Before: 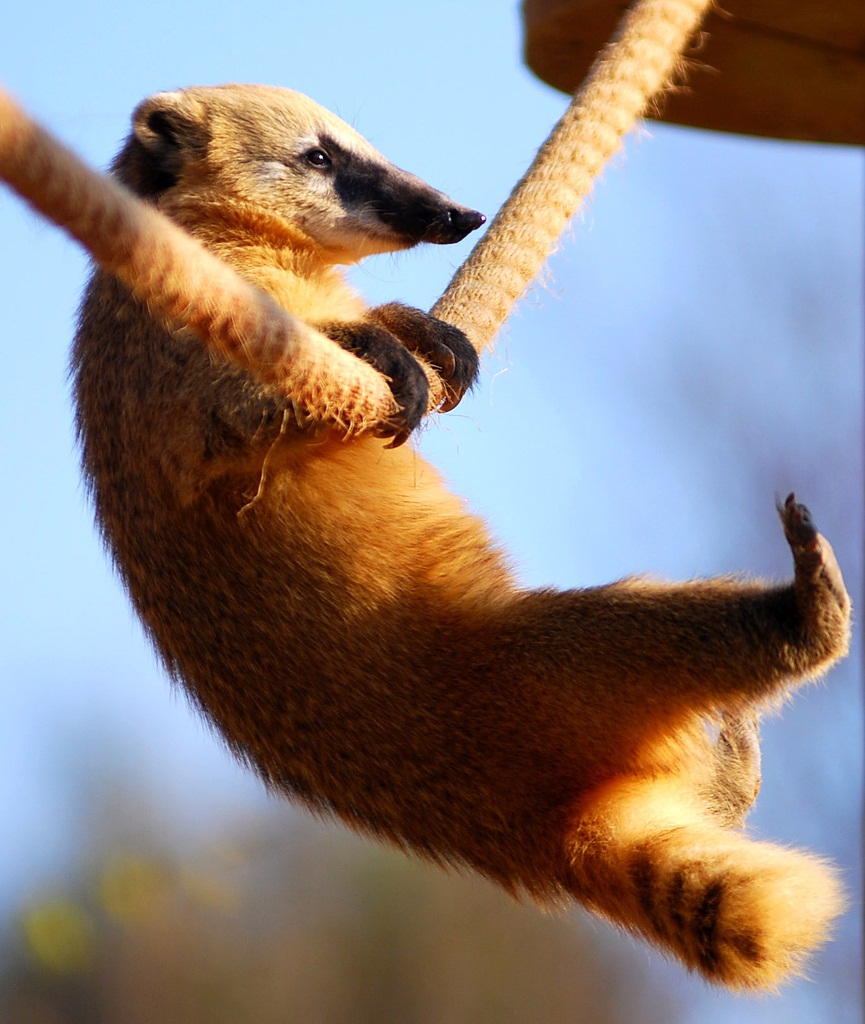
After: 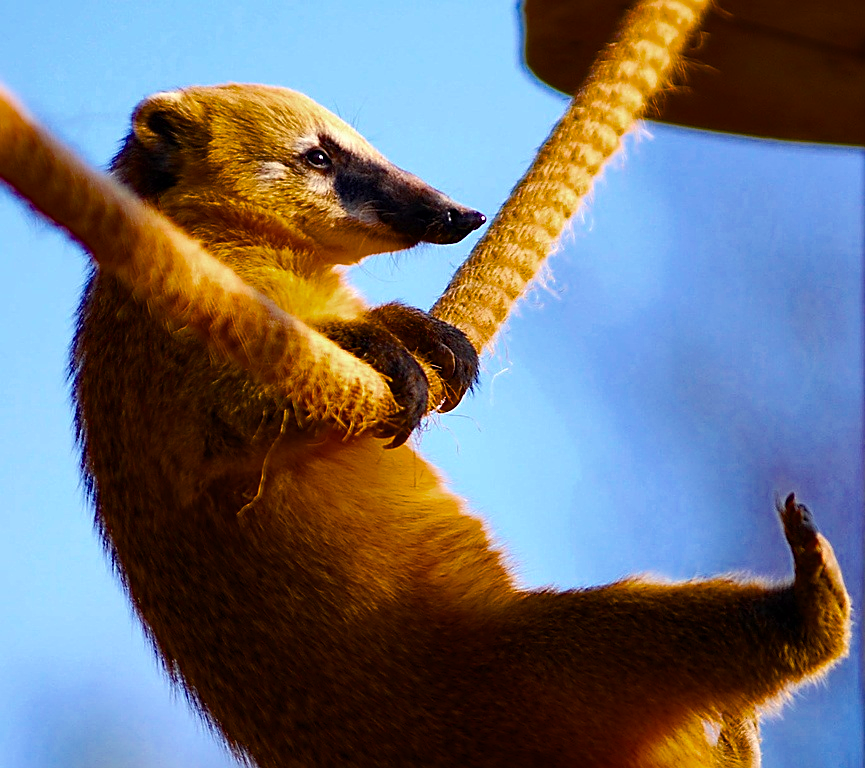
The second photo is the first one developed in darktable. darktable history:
crop: bottom 24.985%
sharpen: on, module defaults
color balance rgb: linear chroma grading › shadows -1.565%, linear chroma grading › highlights -14.165%, linear chroma grading › global chroma -9.888%, linear chroma grading › mid-tones -10.134%, perceptual saturation grading › global saturation 99.529%, saturation formula JzAzBz (2021)
